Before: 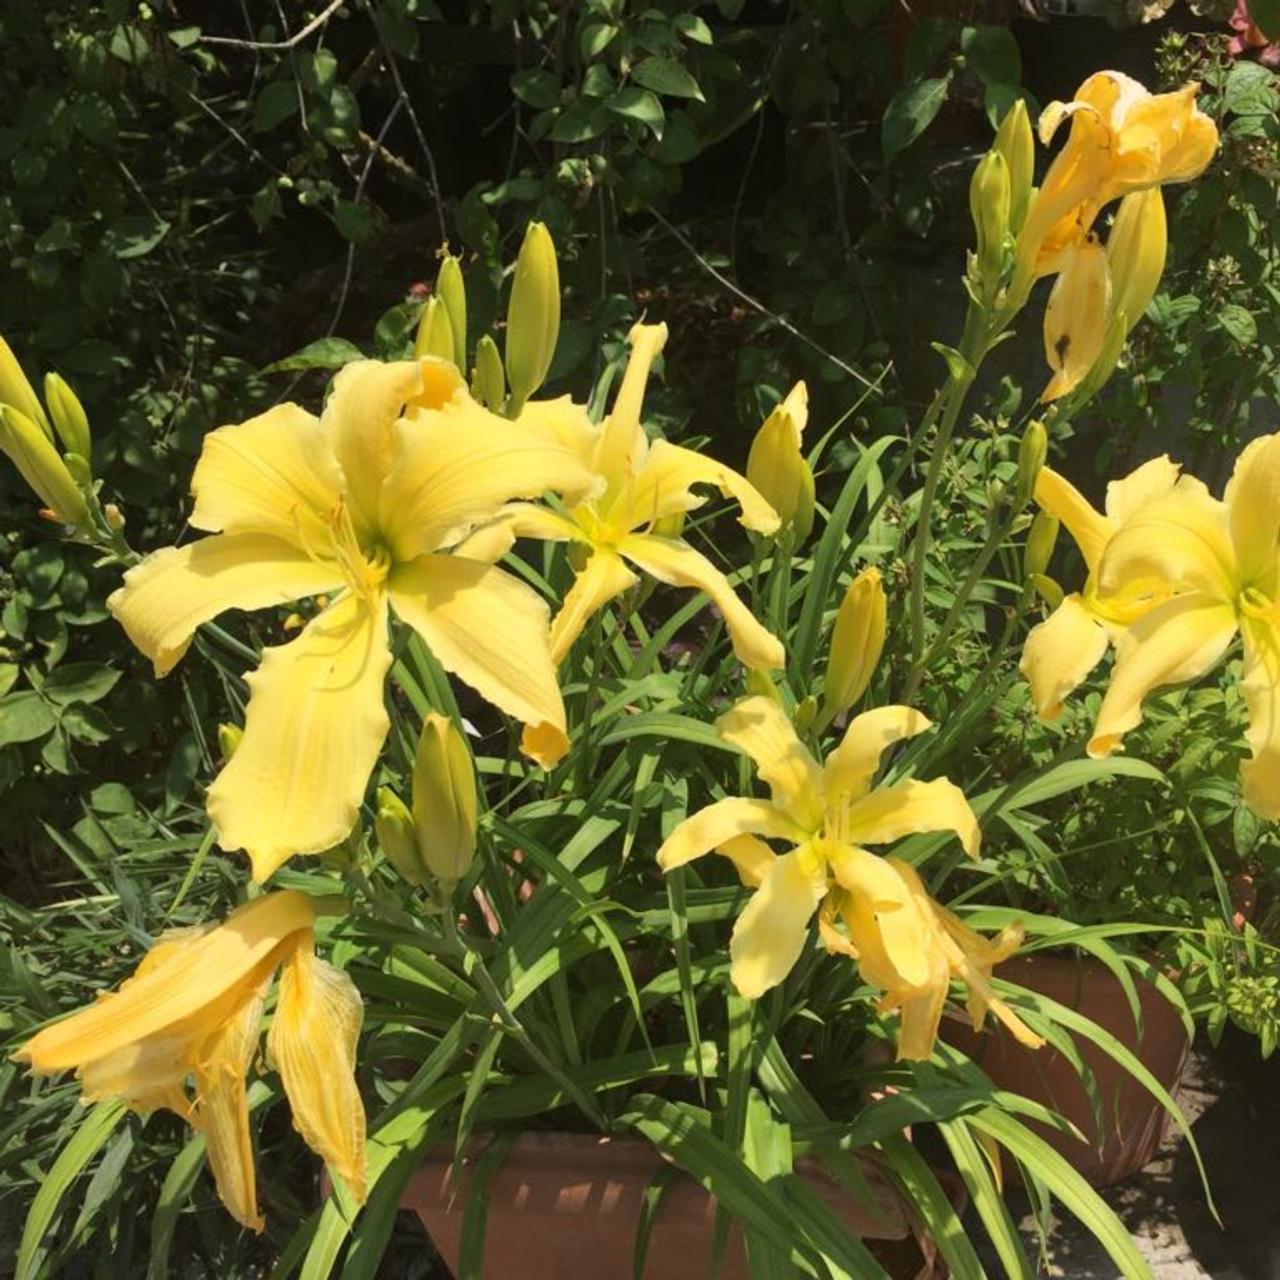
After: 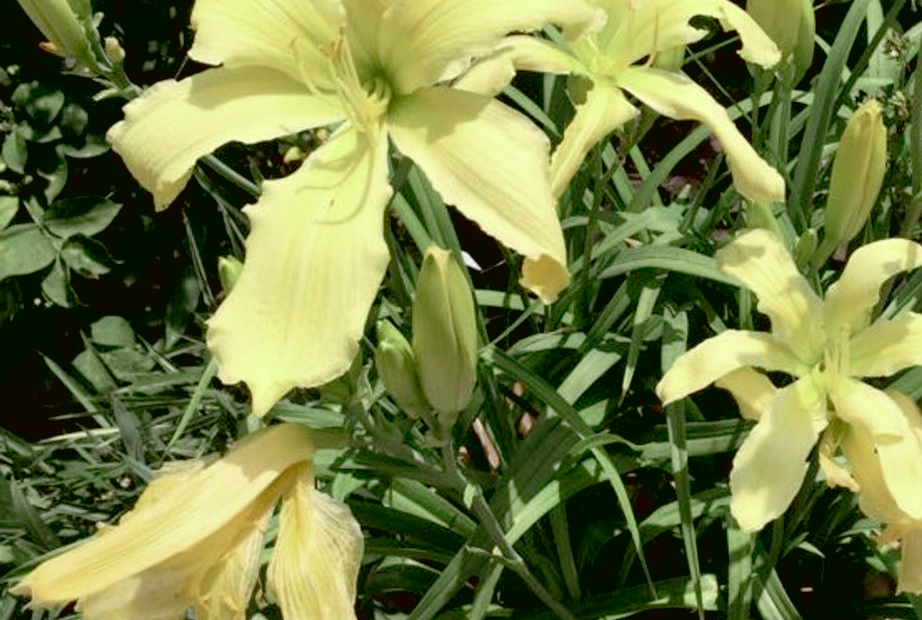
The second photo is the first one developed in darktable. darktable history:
contrast brightness saturation: contrast -0.05, saturation -0.41
color zones: curves: ch2 [(0, 0.5) (0.143, 0.517) (0.286, 0.571) (0.429, 0.522) (0.571, 0.5) (0.714, 0.5) (0.857, 0.5) (1, 0.5)]
exposure: black level correction 0.025, exposure 0.182 EV, compensate highlight preservation false
tone equalizer: on, module defaults
crop: top 36.498%, right 27.964%, bottom 14.995%
